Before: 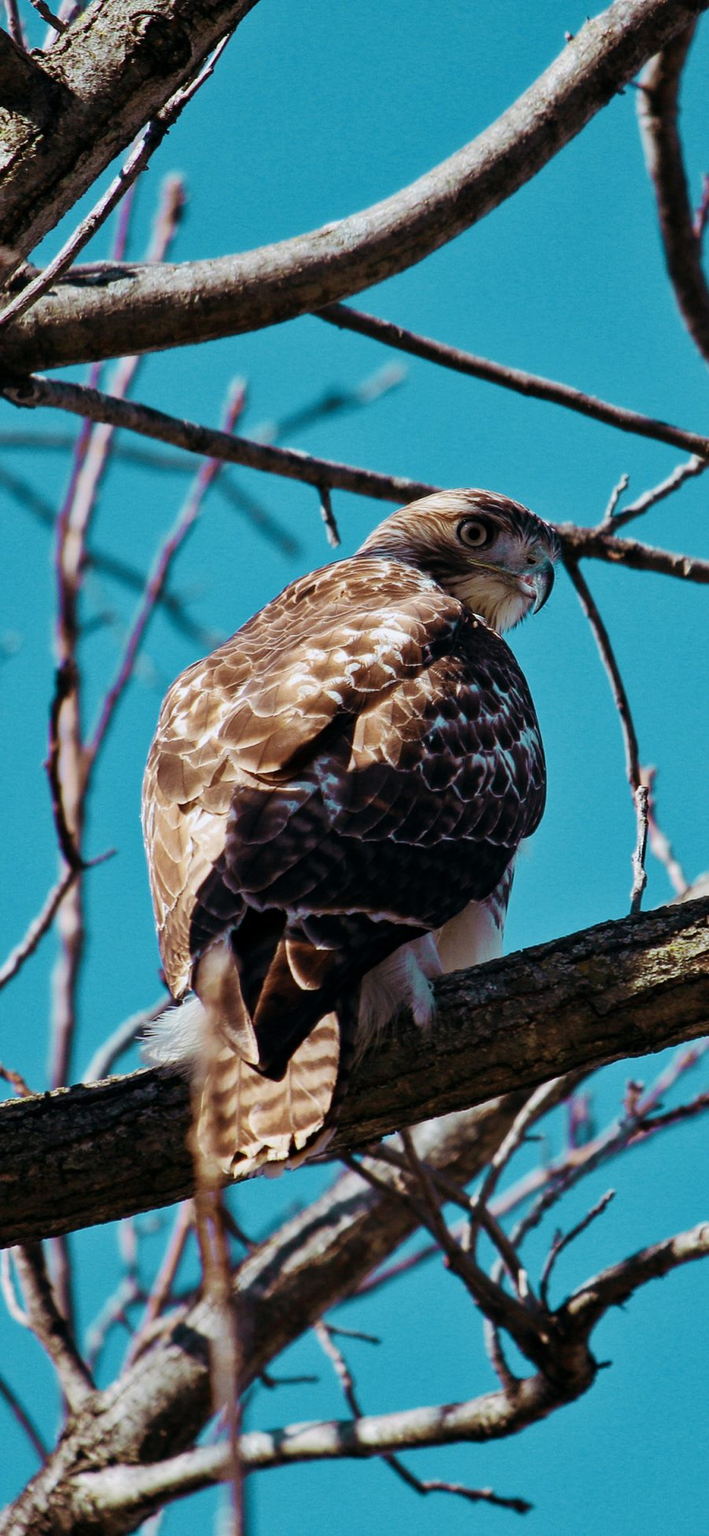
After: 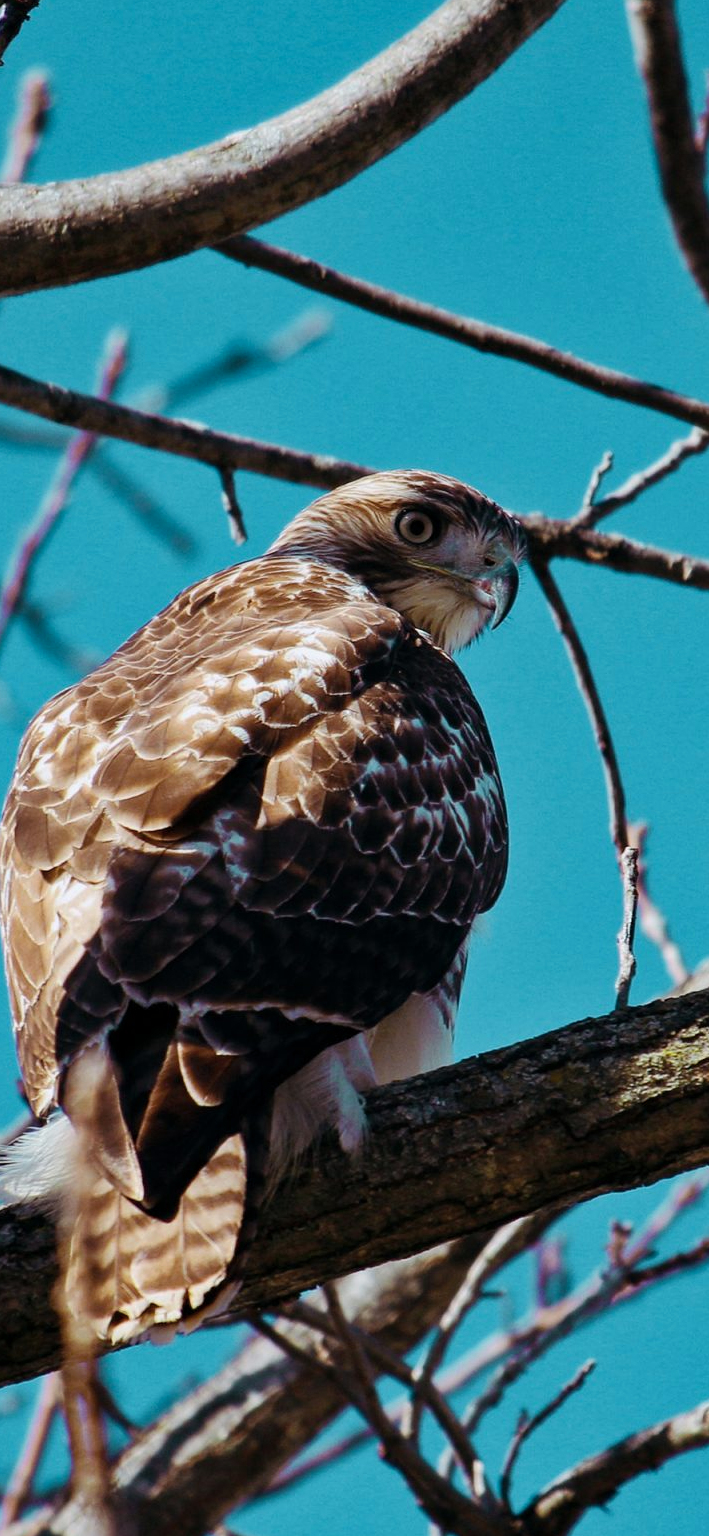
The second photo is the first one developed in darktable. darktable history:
crop and rotate: left 20.636%, top 7.72%, right 0.477%, bottom 13.455%
color balance rgb: perceptual saturation grading › global saturation 29.754%
color correction: highlights b* 0.01, saturation 0.813
